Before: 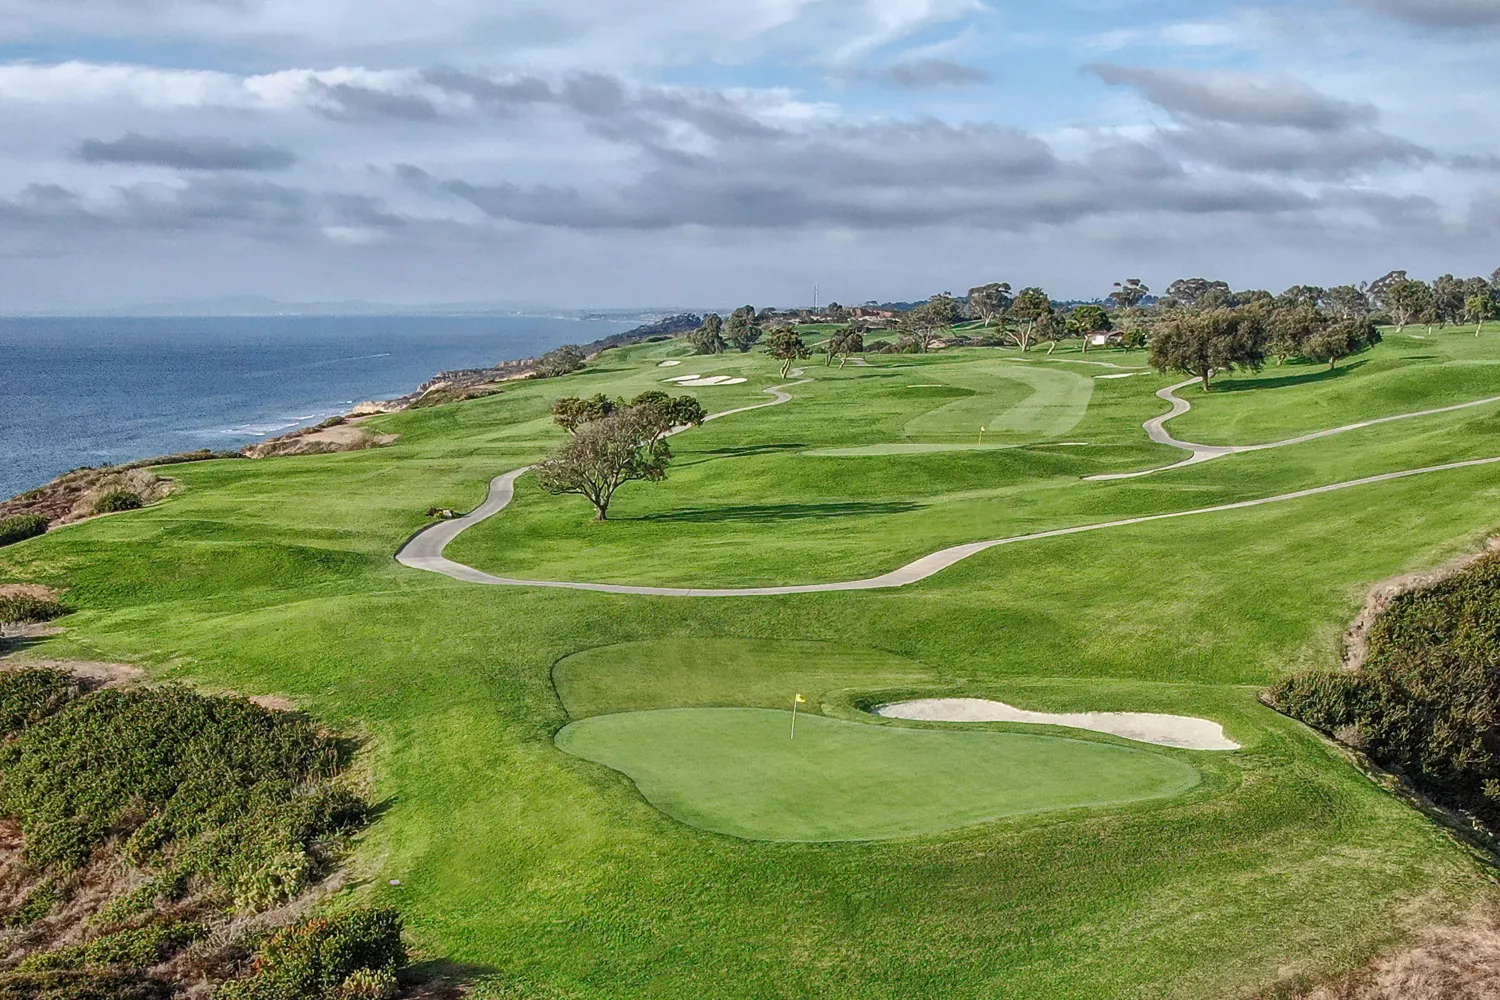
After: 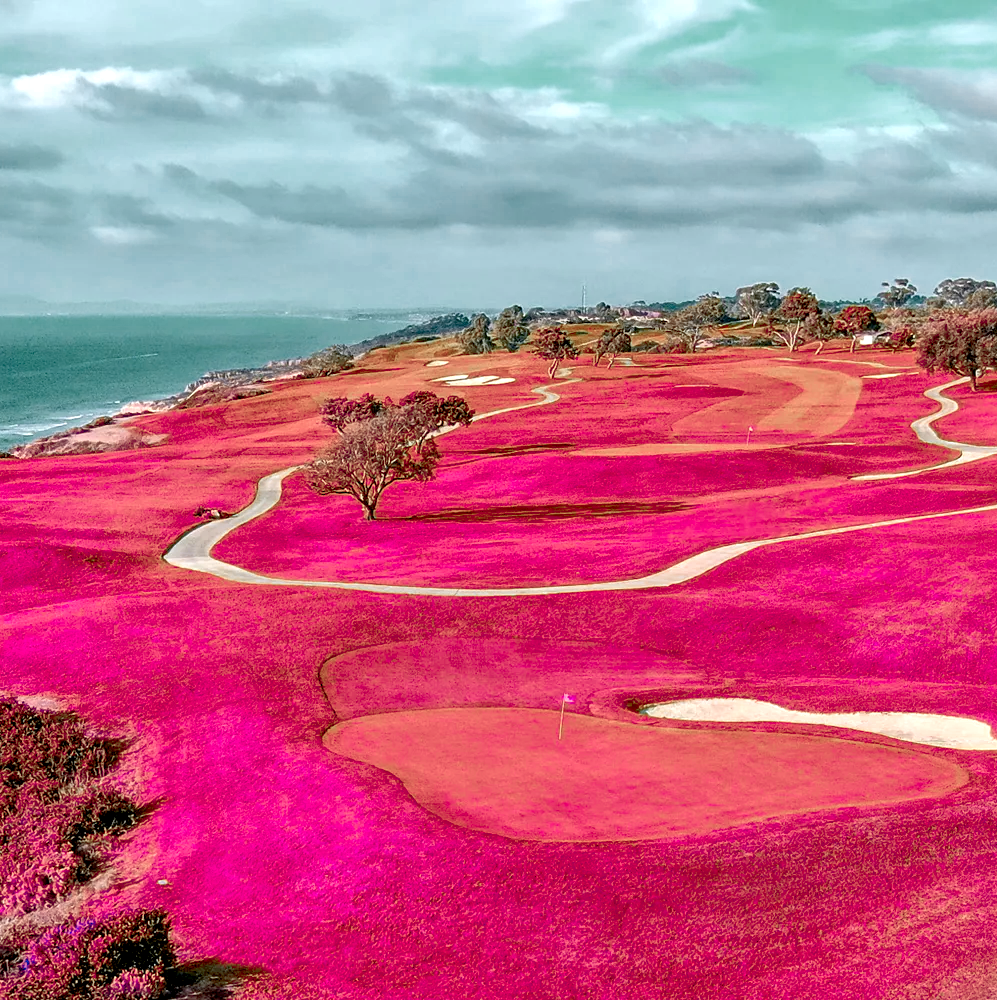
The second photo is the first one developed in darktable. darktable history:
color zones: curves: ch0 [(0.826, 0.353)]; ch1 [(0.242, 0.647) (0.889, 0.342)]; ch2 [(0.246, 0.089) (0.969, 0.068)]
exposure: black level correction 0.012, exposure 0.692 EV, compensate highlight preservation false
crop and rotate: left 15.485%, right 18.023%
